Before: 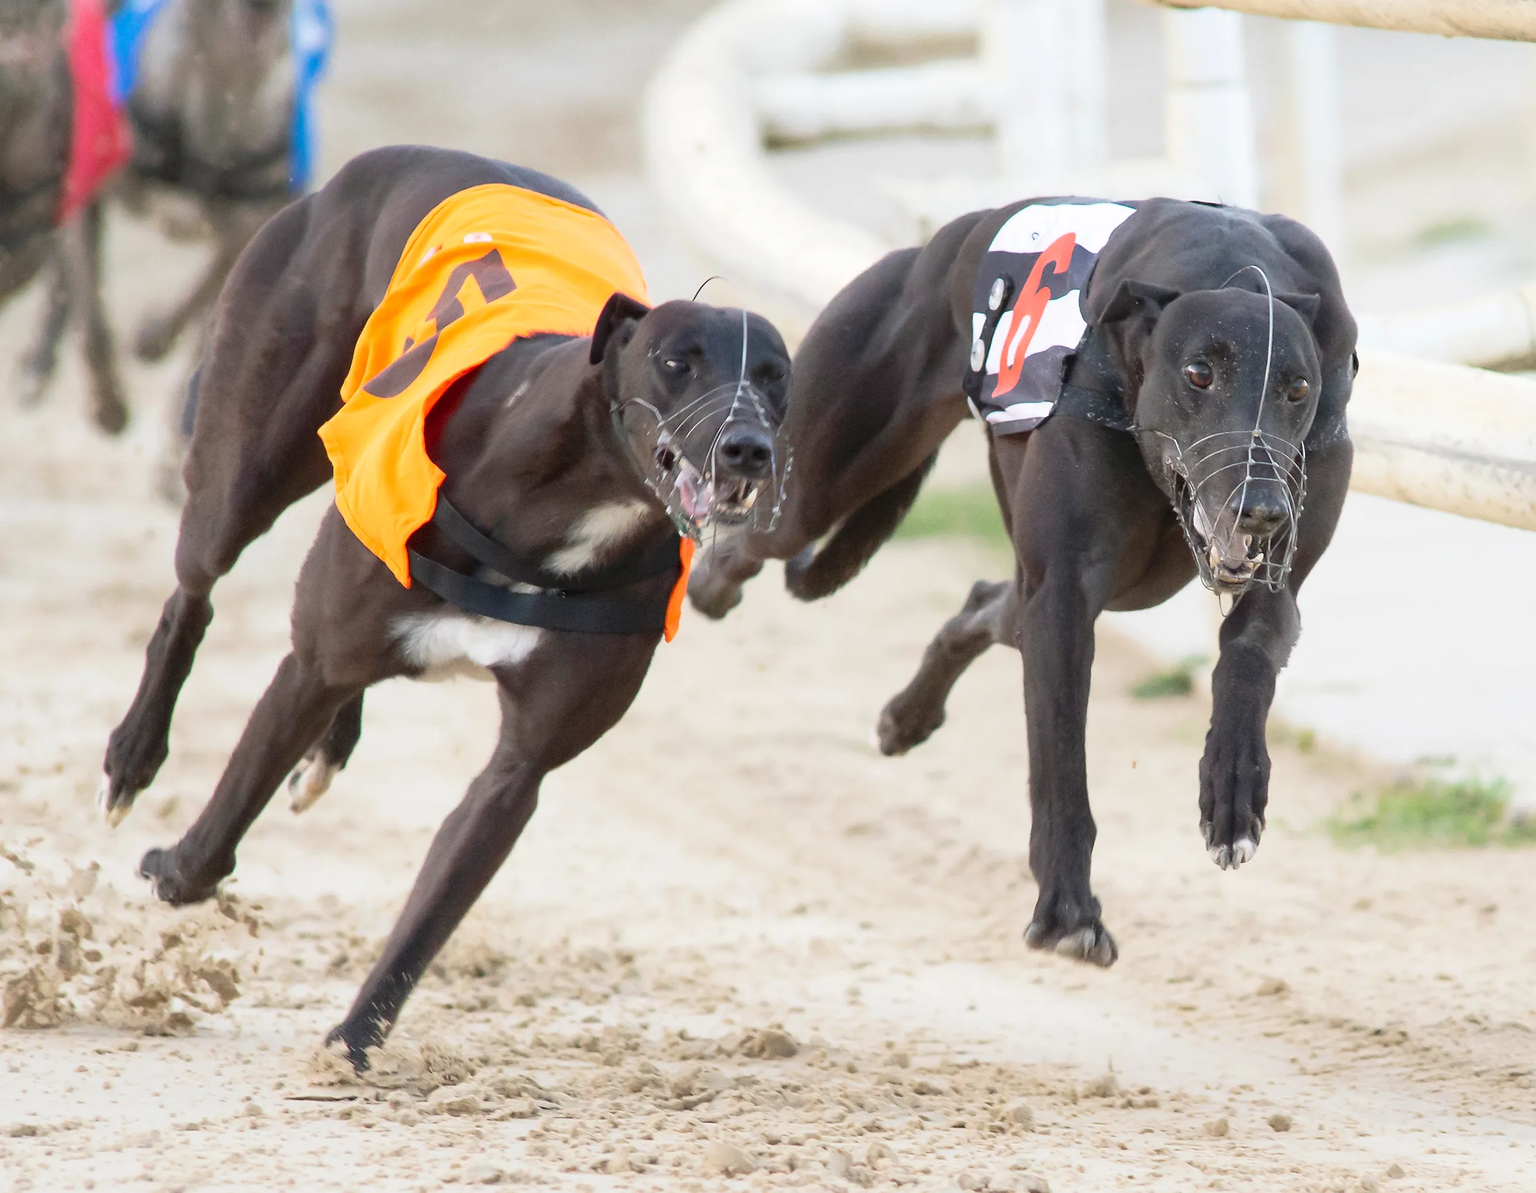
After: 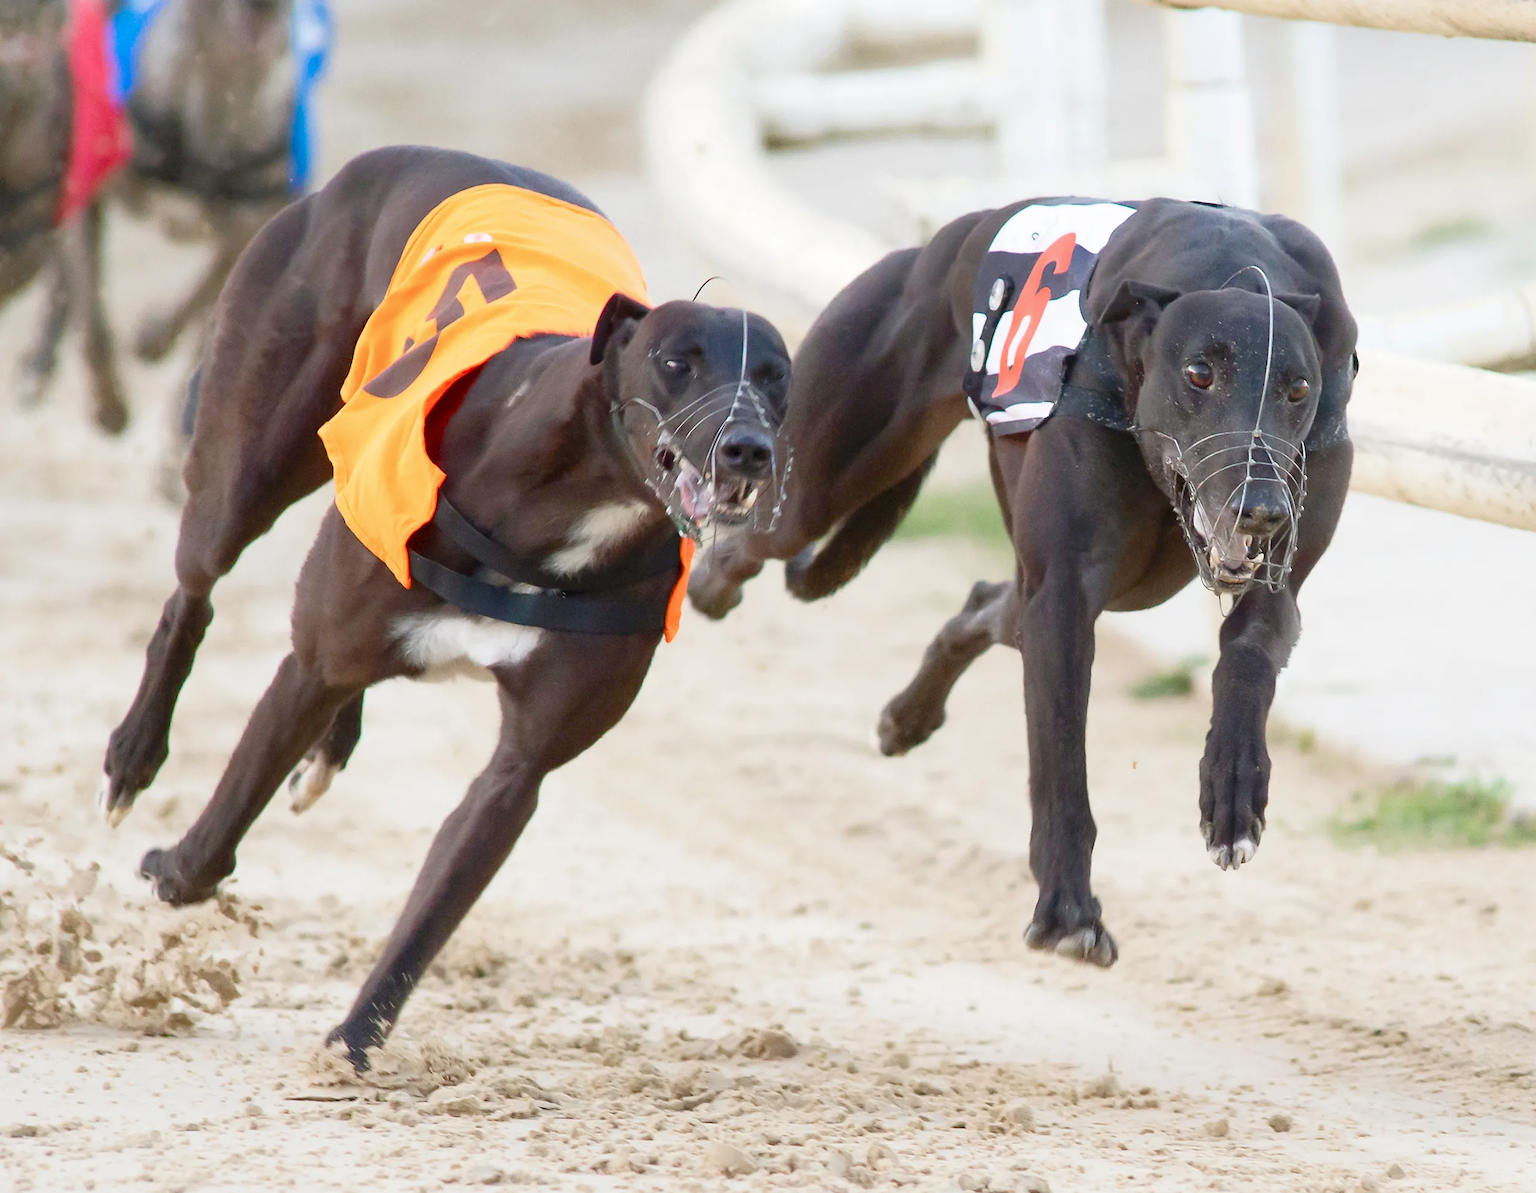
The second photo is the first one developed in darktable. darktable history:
color balance rgb: perceptual saturation grading › global saturation 20%, perceptual saturation grading › highlights -49.229%, perceptual saturation grading › shadows 24.125%, global vibrance 27.246%
